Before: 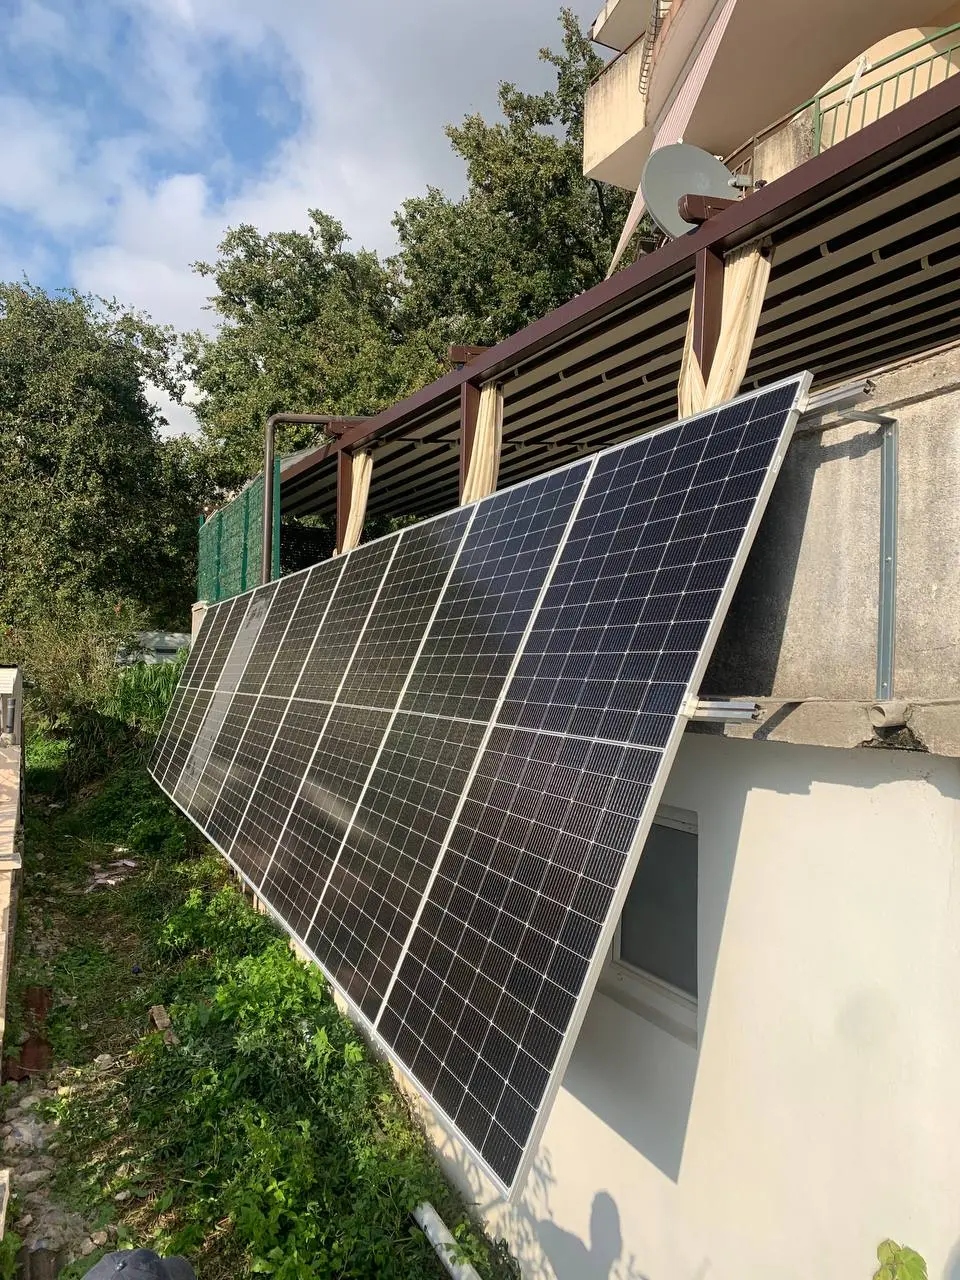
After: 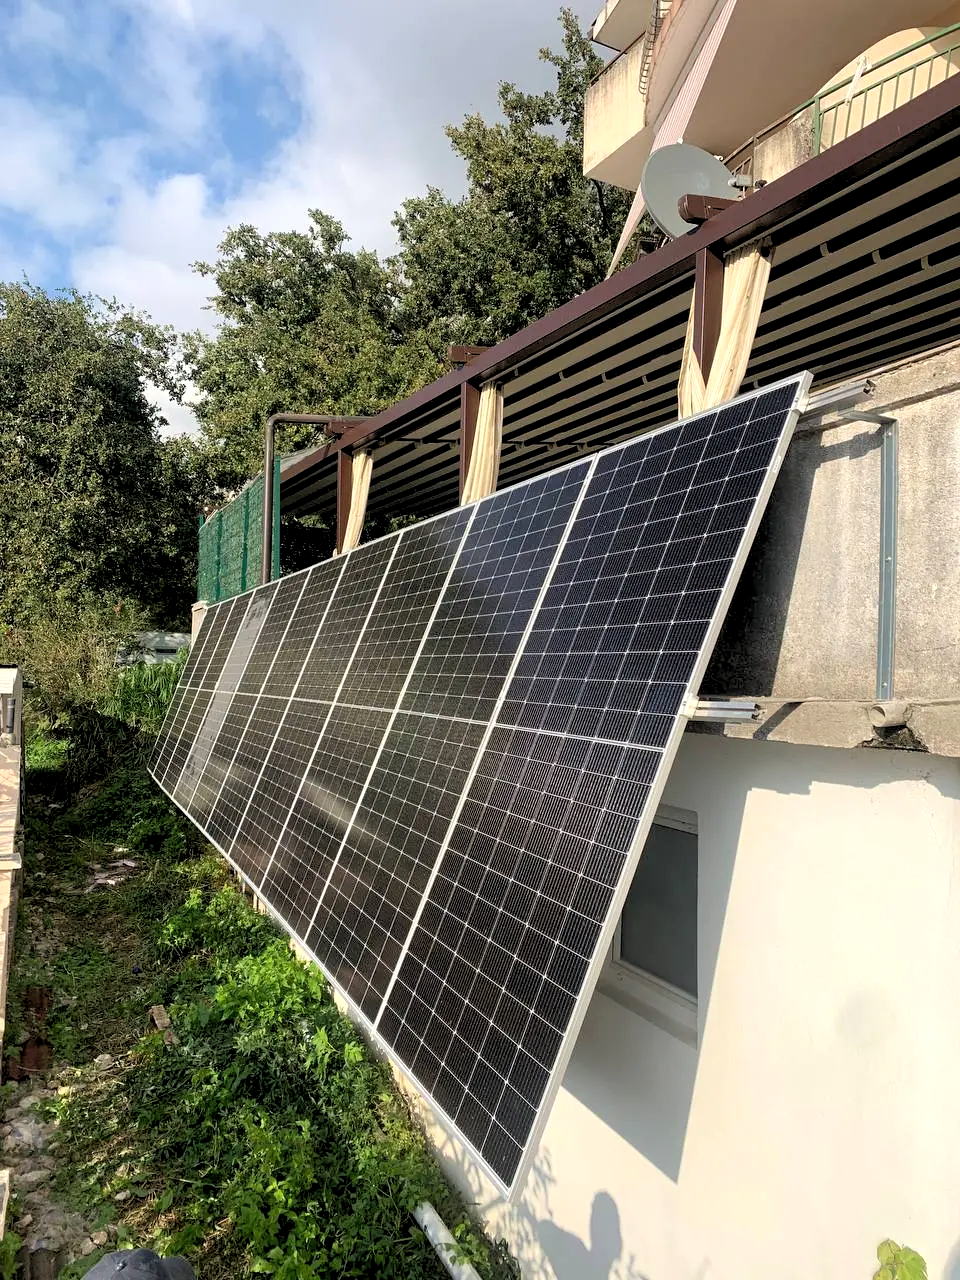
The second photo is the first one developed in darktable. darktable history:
rgb levels: levels [[0.01, 0.419, 0.839], [0, 0.5, 1], [0, 0.5, 1]]
